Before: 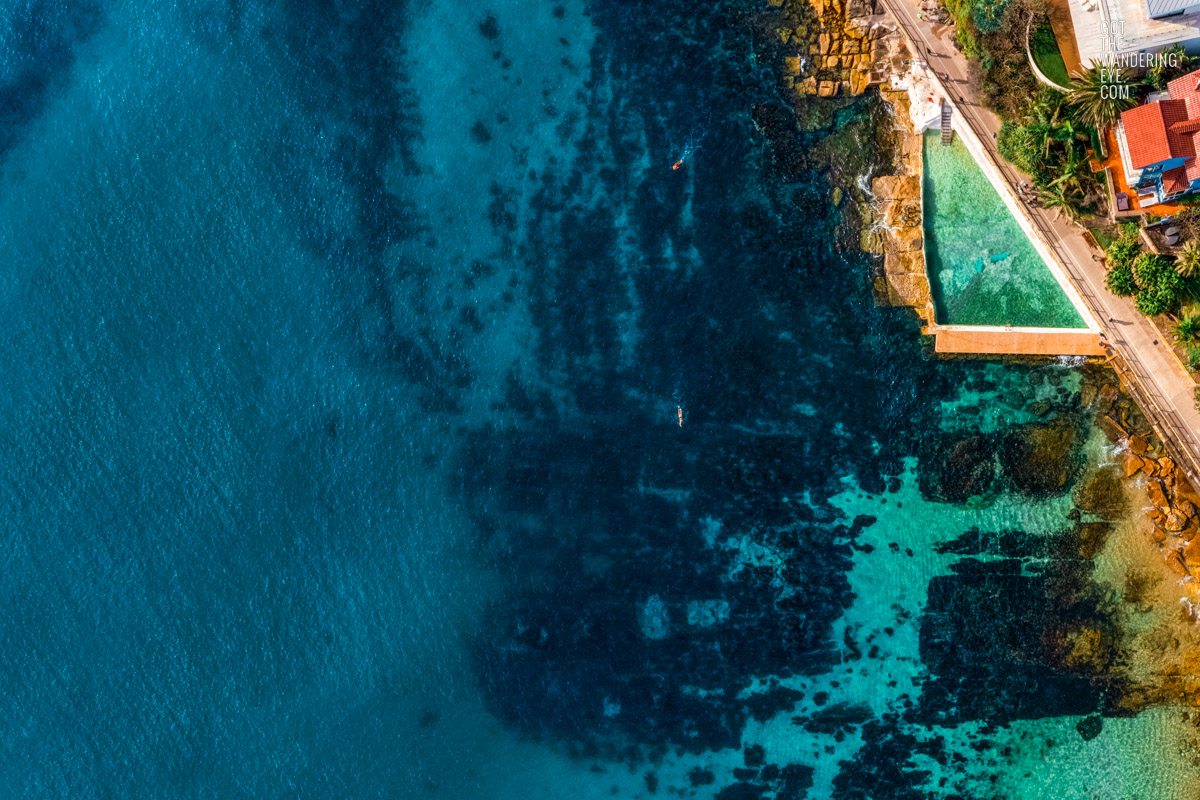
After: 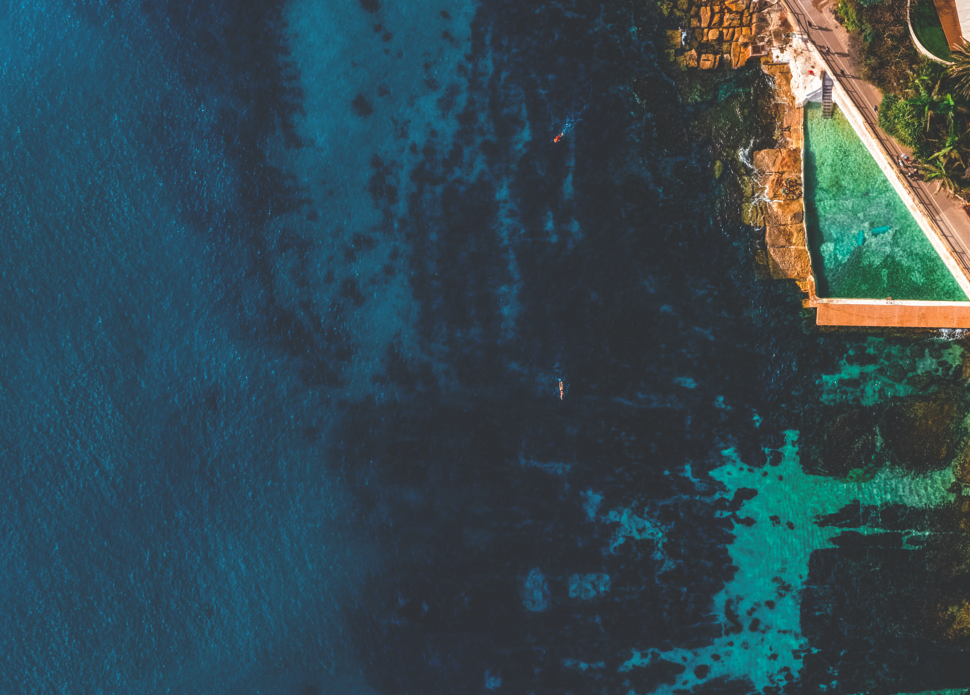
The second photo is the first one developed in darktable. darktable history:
crop: left 9.929%, top 3.475%, right 9.188%, bottom 9.529%
rgb curve: curves: ch0 [(0, 0.186) (0.314, 0.284) (0.775, 0.708) (1, 1)], compensate middle gray true, preserve colors none
